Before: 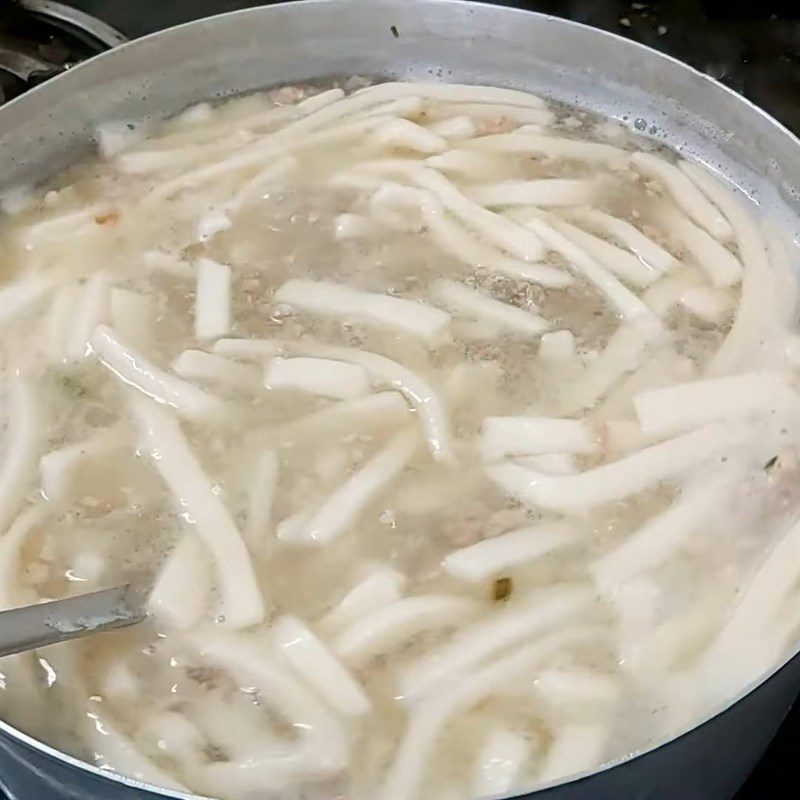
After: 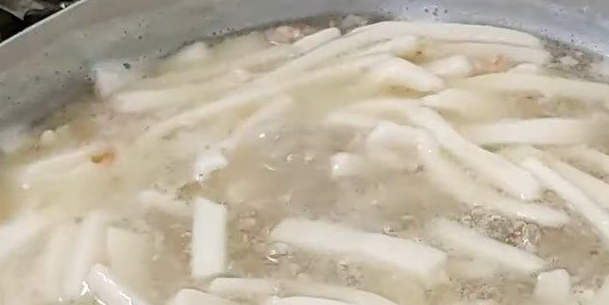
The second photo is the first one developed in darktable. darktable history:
crop: left 0.542%, top 7.637%, right 23.223%, bottom 54.212%
exposure: compensate highlight preservation false
